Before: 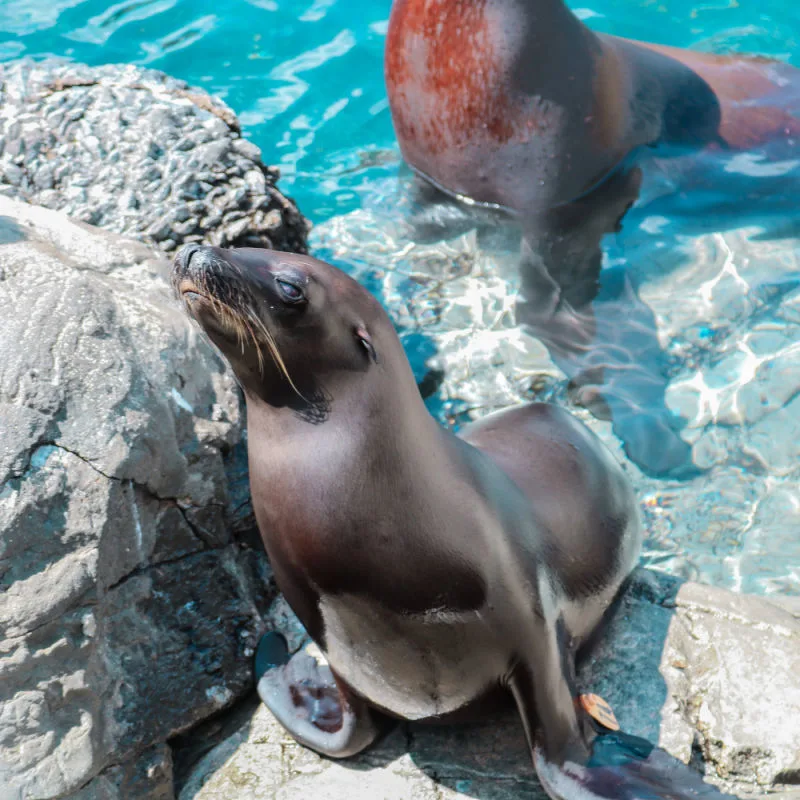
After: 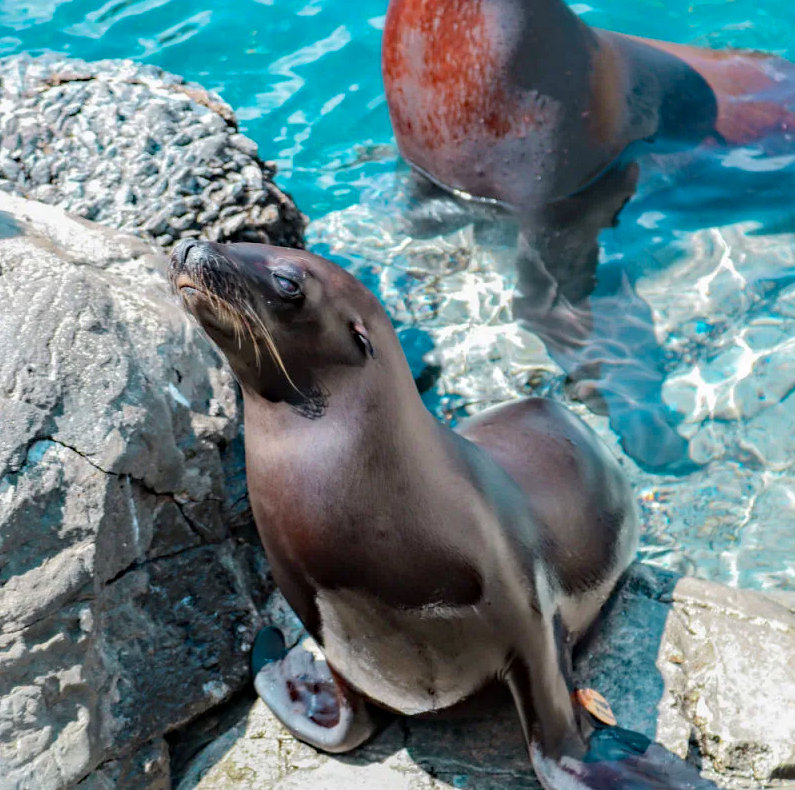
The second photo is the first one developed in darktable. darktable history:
crop: left 0.463%, top 0.722%, right 0.148%, bottom 0.479%
haze removal: strength 0.301, distance 0.244, compatibility mode true, adaptive false
